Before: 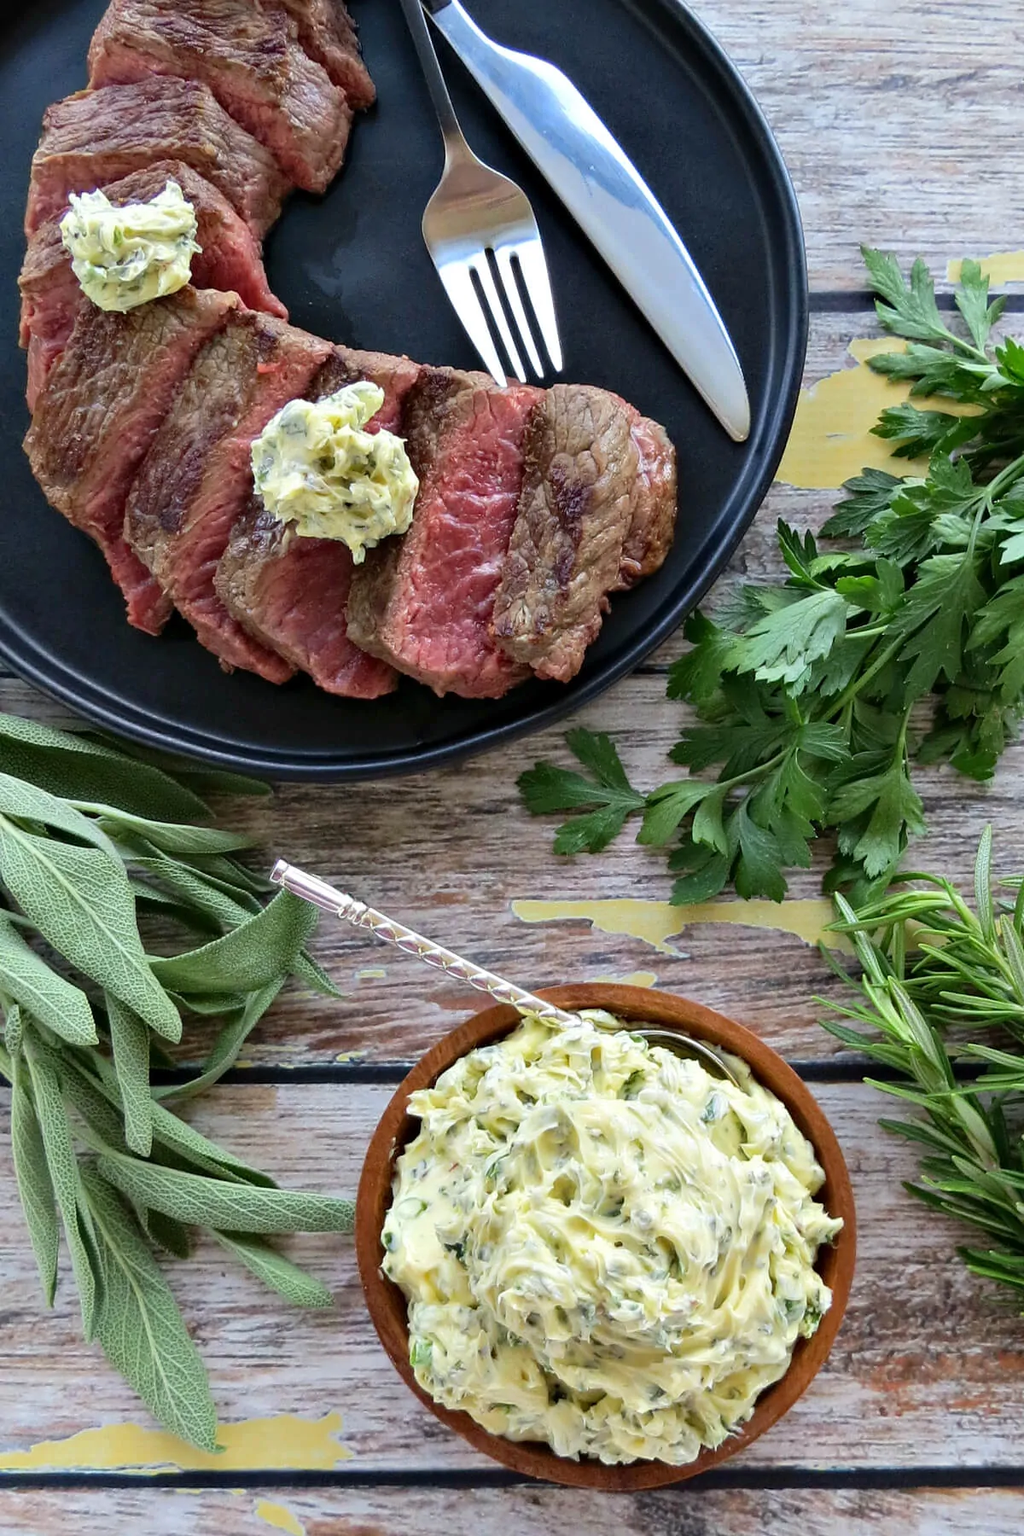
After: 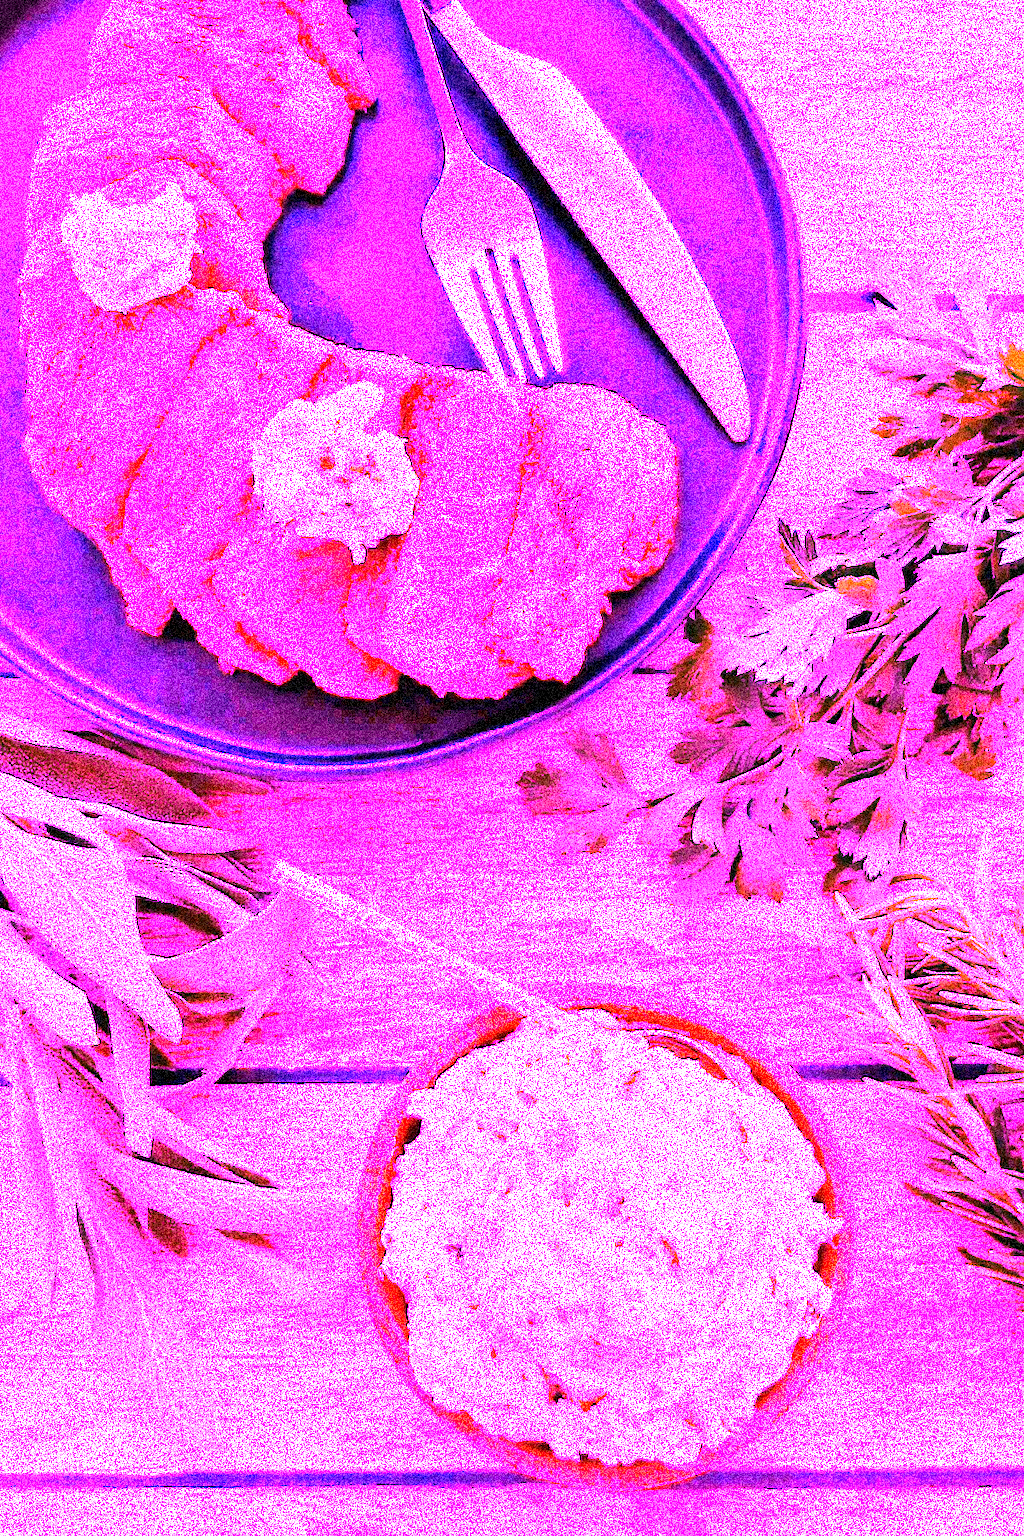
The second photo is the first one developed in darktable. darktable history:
color correction: highlights a* -0.182, highlights b* -0.124
grain: coarseness 3.75 ISO, strength 100%, mid-tones bias 0%
white balance: red 8, blue 8
